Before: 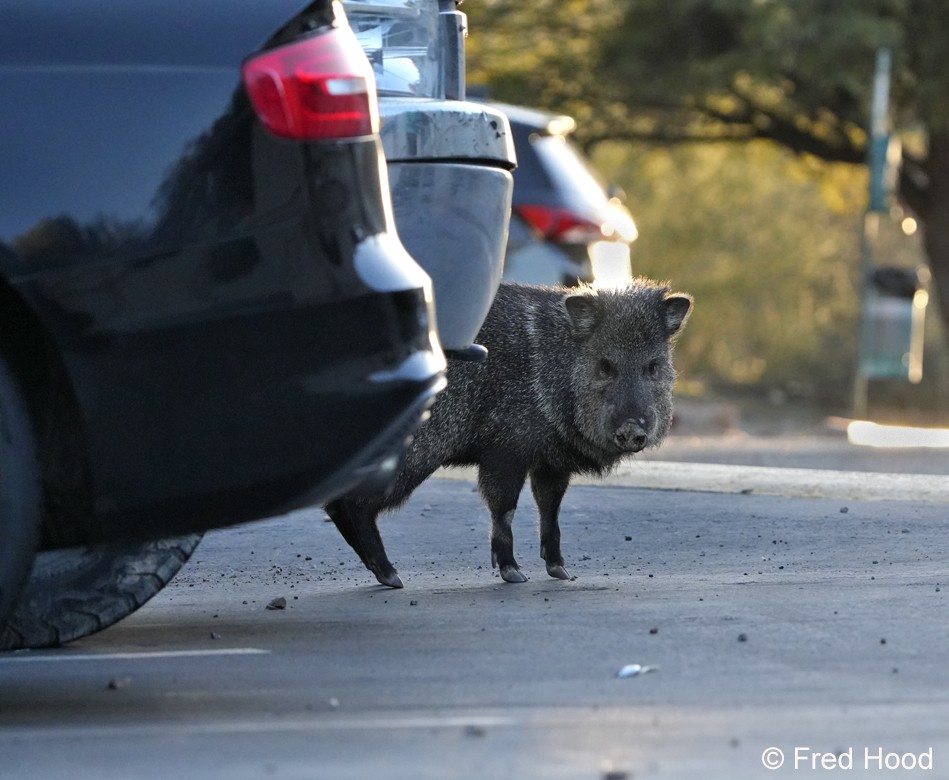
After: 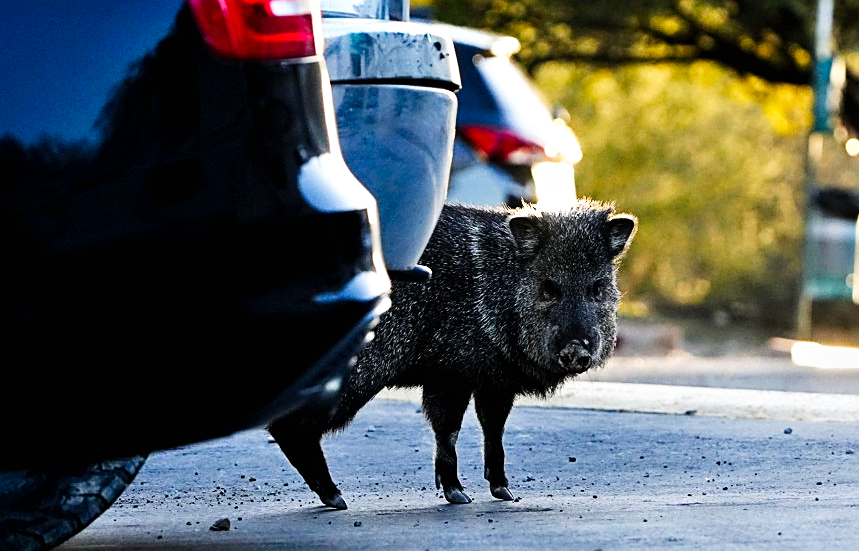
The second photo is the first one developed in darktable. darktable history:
tone curve: curves: ch0 [(0, 0) (0.003, 0.002) (0.011, 0.002) (0.025, 0.002) (0.044, 0.002) (0.069, 0.002) (0.1, 0.003) (0.136, 0.008) (0.177, 0.03) (0.224, 0.058) (0.277, 0.139) (0.335, 0.233) (0.399, 0.363) (0.468, 0.506) (0.543, 0.649) (0.623, 0.781) (0.709, 0.88) (0.801, 0.956) (0.898, 0.994) (1, 1)], preserve colors none
crop: left 5.919%, top 10.231%, right 3.534%, bottom 19.039%
sharpen: amount 0.494
